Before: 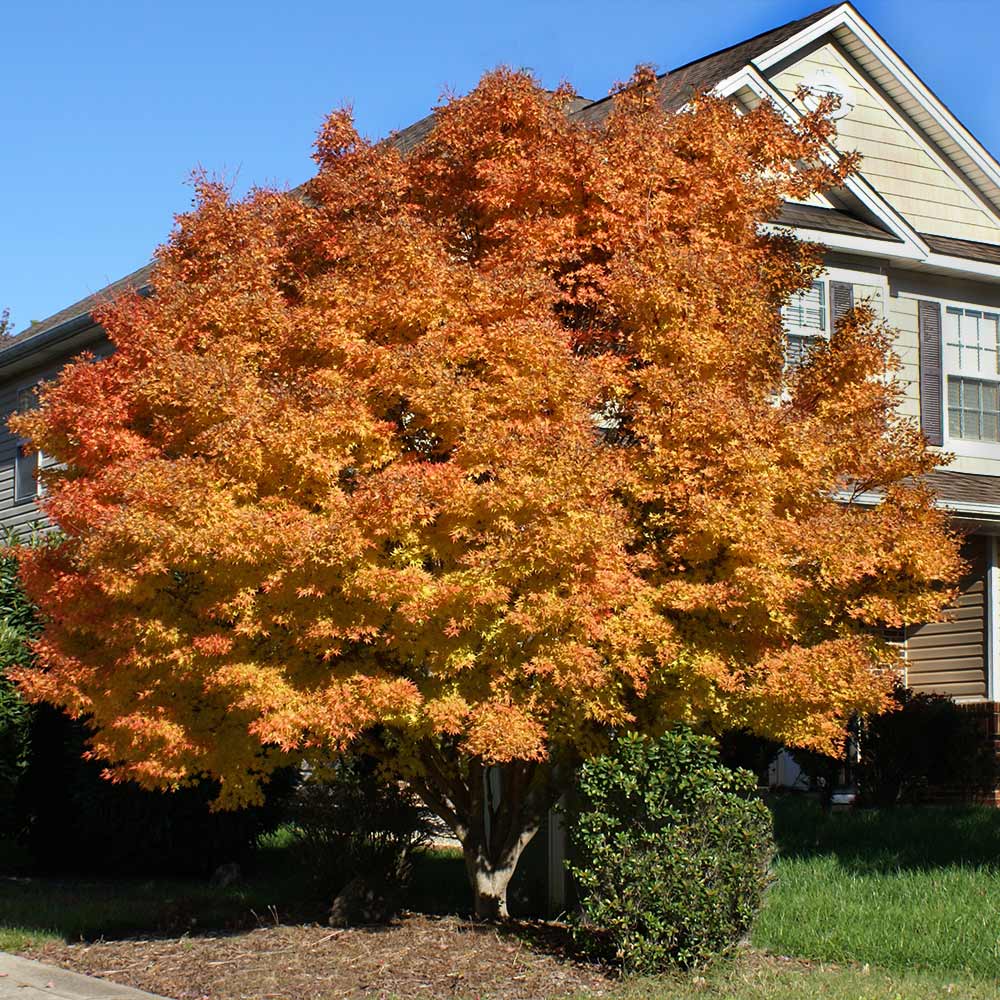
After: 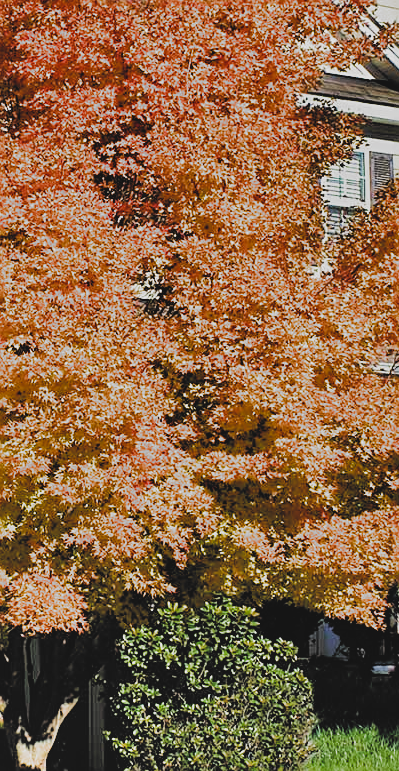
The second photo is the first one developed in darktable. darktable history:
tone equalizer: edges refinement/feathering 500, mask exposure compensation -1.57 EV, preserve details guided filter
filmic rgb: black relative exposure -5.15 EV, white relative exposure 3.99 EV, hardness 2.88, contrast 1.299, highlights saturation mix -30.76%, add noise in highlights 0.001, preserve chrominance max RGB, color science v3 (2019), use custom middle-gray values true, contrast in highlights soft
contrast brightness saturation: contrast -0.093, brightness 0.054, saturation 0.078
shadows and highlights: white point adjustment 0.068, shadows color adjustment 97.66%, soften with gaussian
color balance rgb: perceptual saturation grading › global saturation 30.91%, perceptual brilliance grading › global brilliance -5.359%, perceptual brilliance grading › highlights 23.892%, perceptual brilliance grading › mid-tones 6.859%, perceptual brilliance grading › shadows -4.831%, contrast -29.552%
crop: left 46.003%, top 12.929%, right 14.023%, bottom 9.872%
sharpen: on, module defaults
